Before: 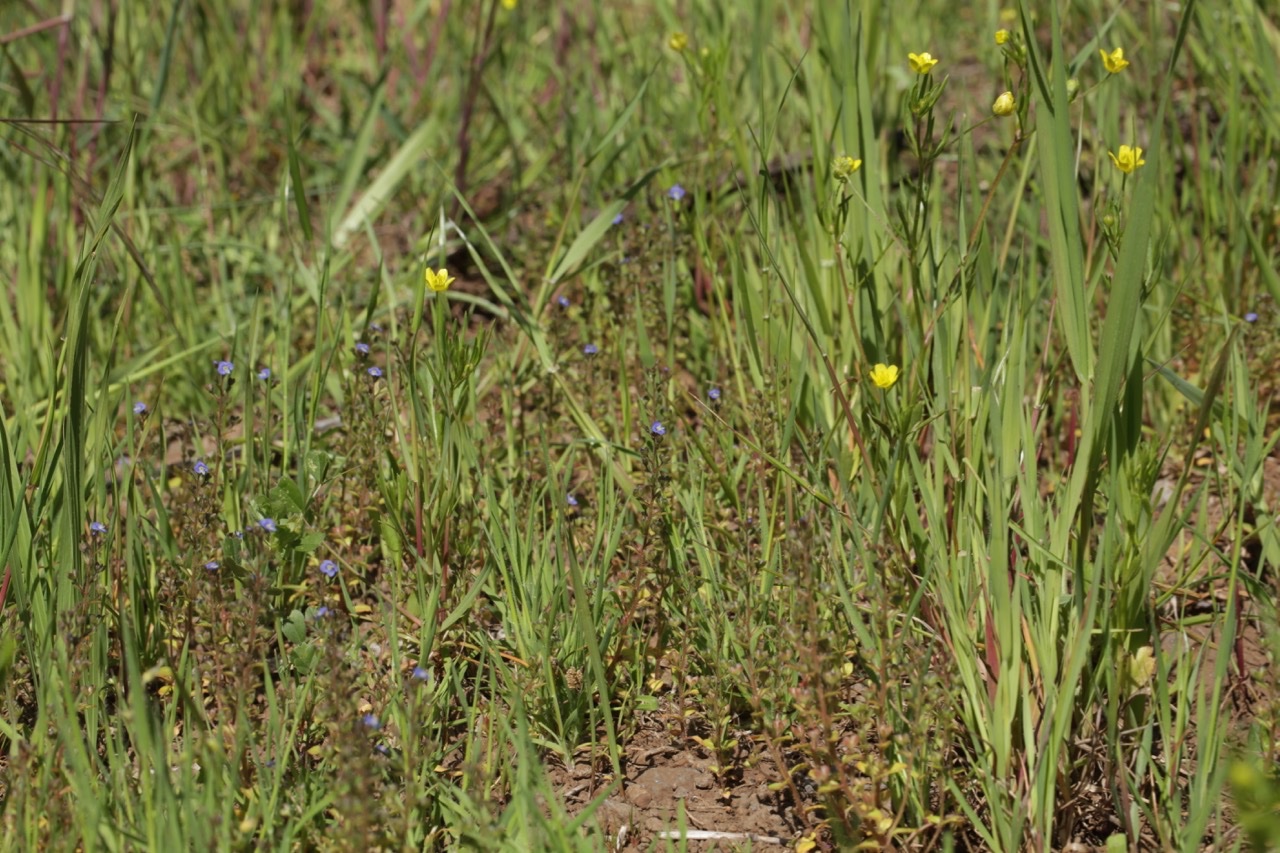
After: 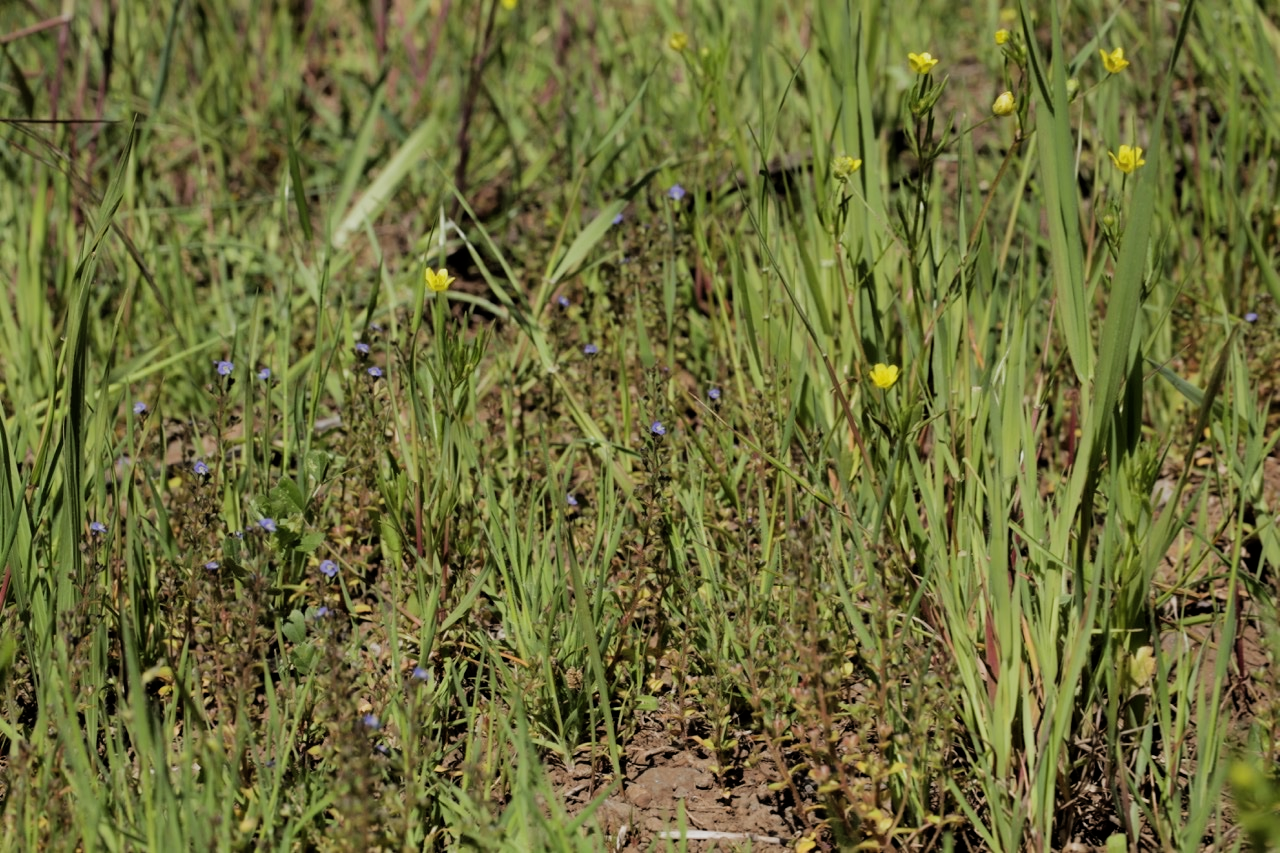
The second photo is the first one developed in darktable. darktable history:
filmic rgb: black relative exposure -5 EV, hardness 2.88, contrast 1.2, highlights saturation mix -30%
white balance: emerald 1
